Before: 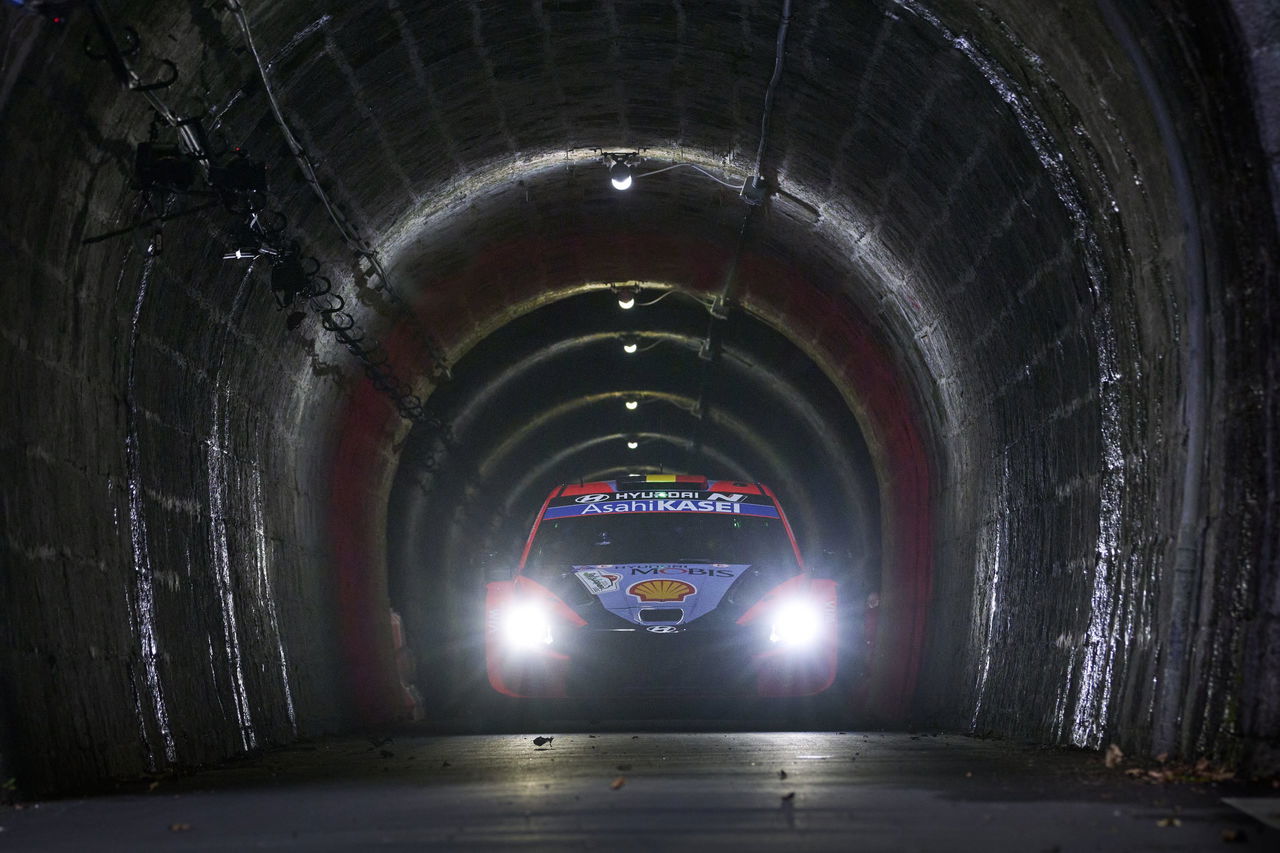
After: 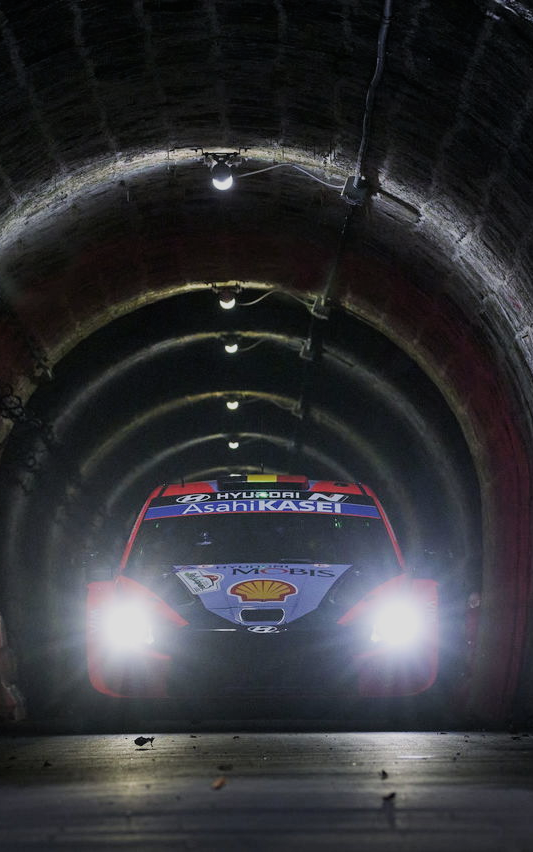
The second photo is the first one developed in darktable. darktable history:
filmic rgb: white relative exposure 3.9 EV, hardness 4.26
crop: left 31.229%, right 27.105%
